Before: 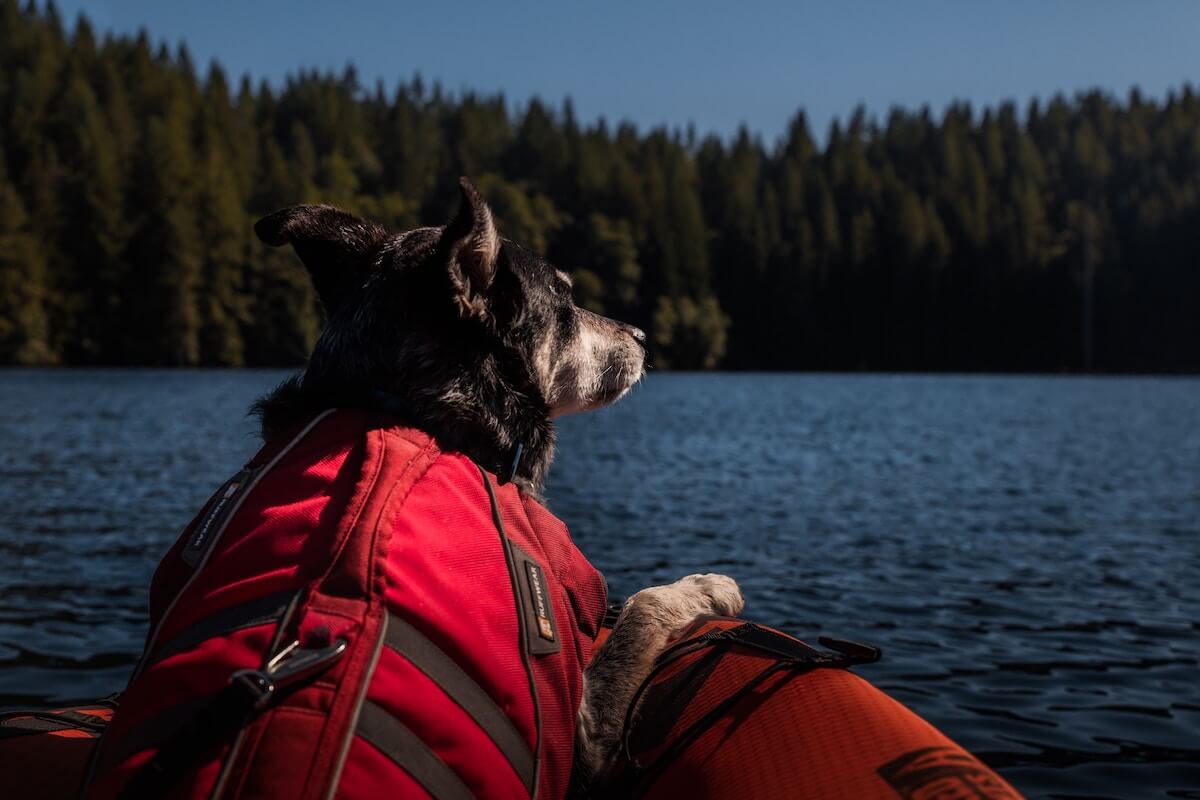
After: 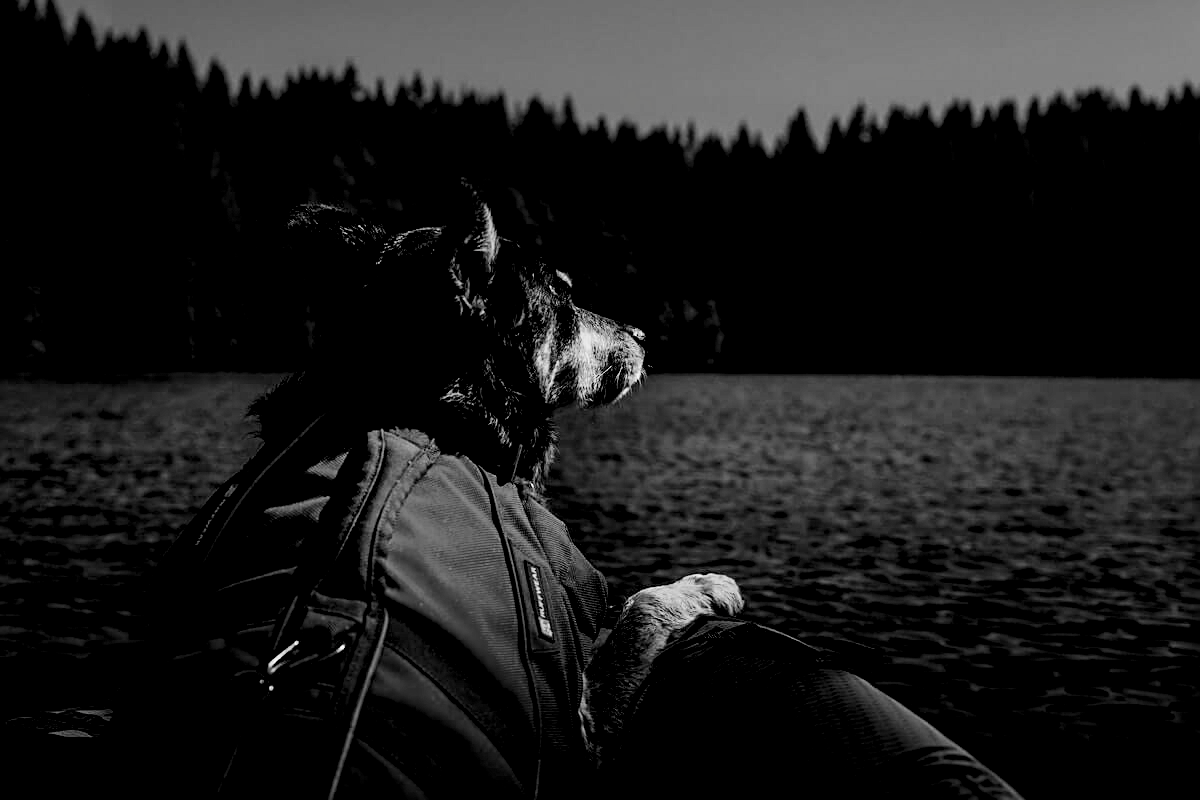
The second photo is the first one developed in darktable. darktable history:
sharpen: radius 2.131, amount 0.383, threshold 0.001
filmic rgb: black relative exposure -5.03 EV, white relative exposure 3.54 EV, threshold 3.05 EV, hardness 3.19, contrast 1.201, highlights saturation mix -49.82%, add noise in highlights 0.001, preserve chrominance no, color science v3 (2019), use custom middle-gray values true, contrast in highlights soft, enable highlight reconstruction true
color correction: highlights b* 0.037, saturation 0.326
levels: black 0.105%, levels [0.062, 0.494, 0.925]
